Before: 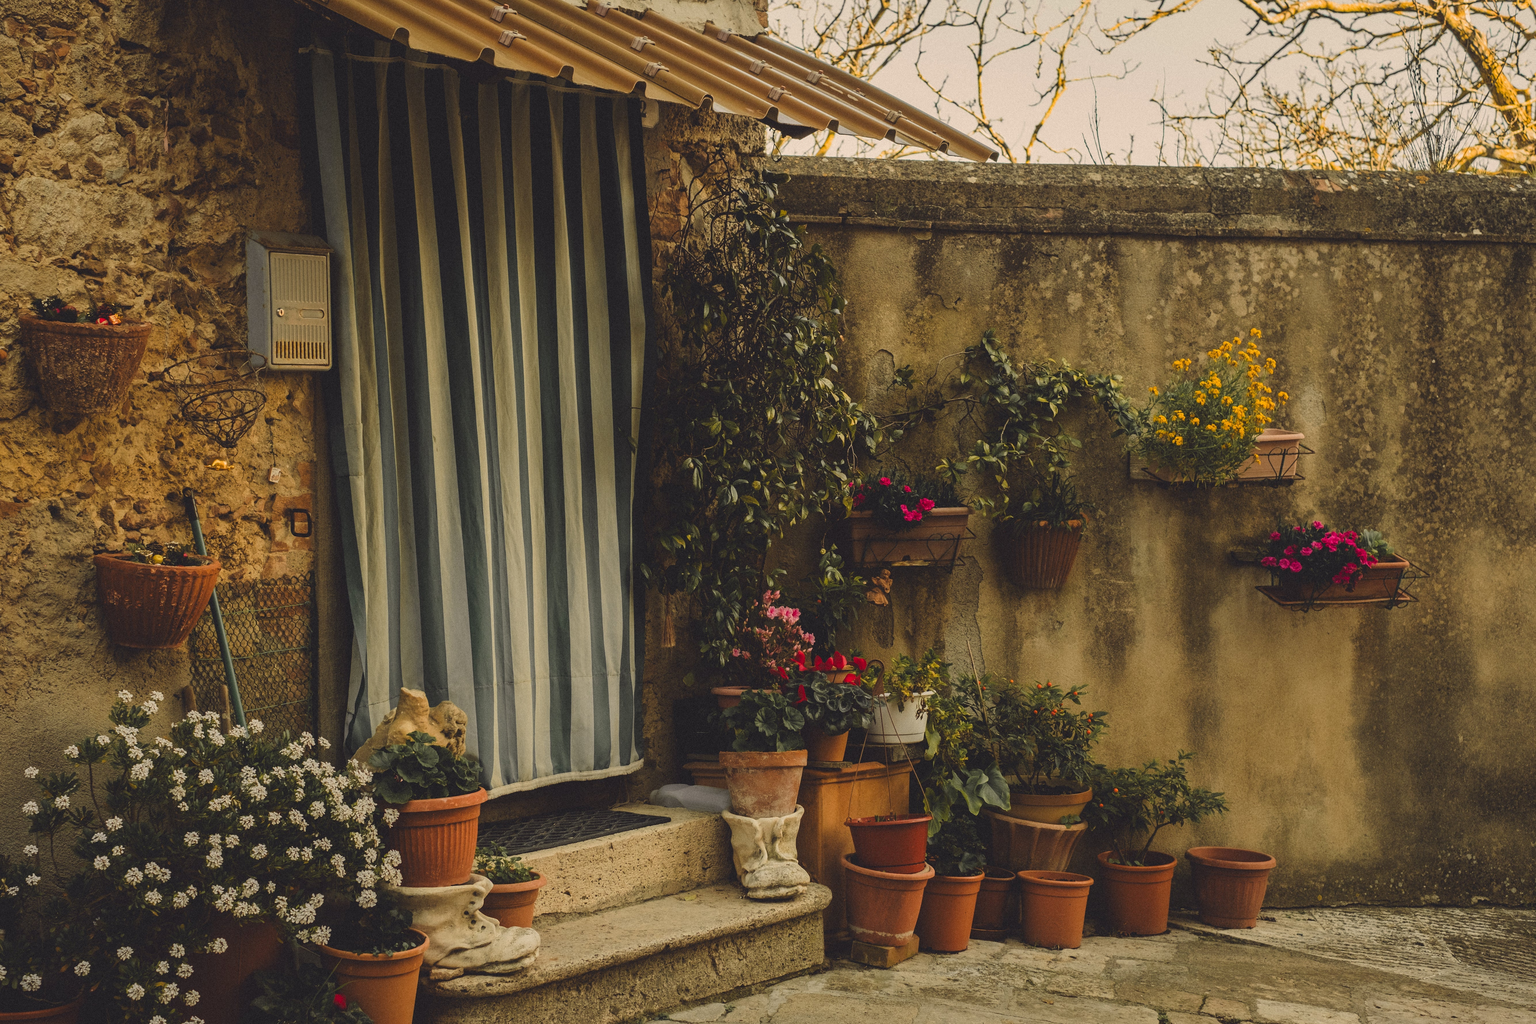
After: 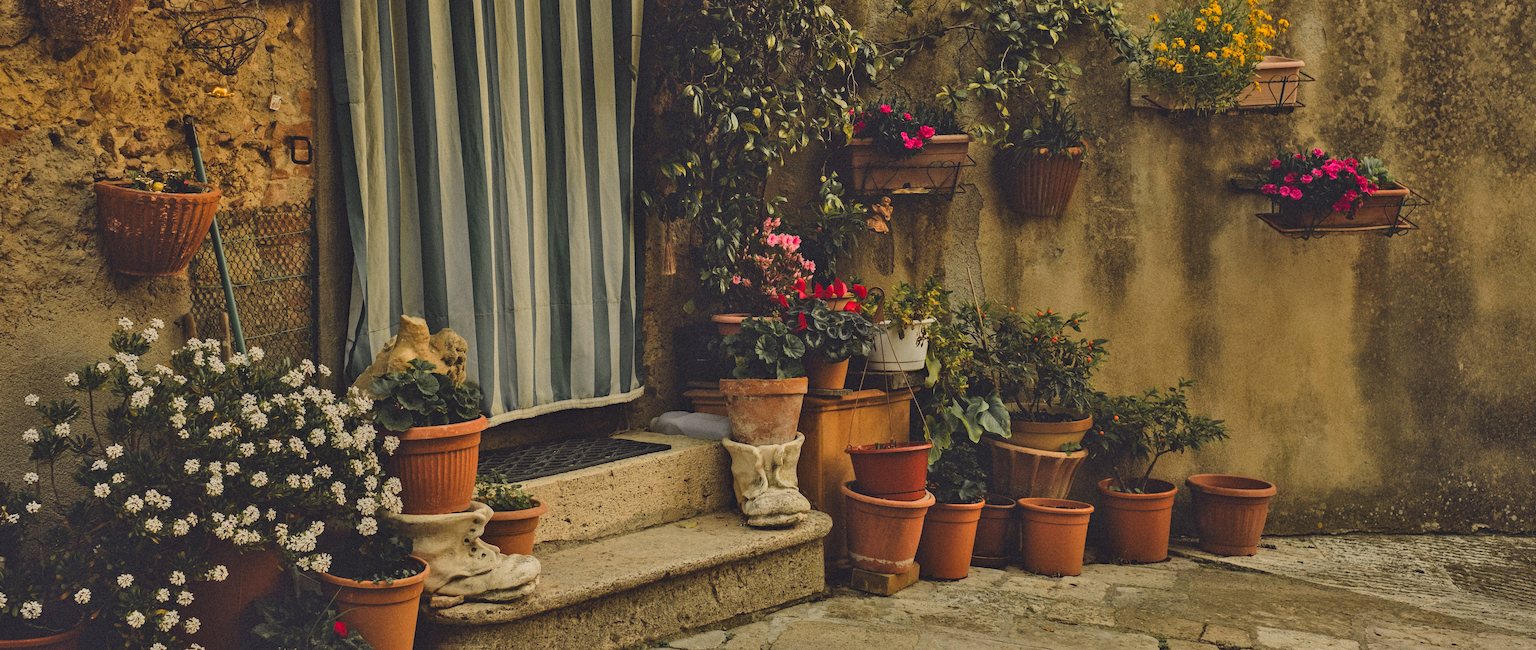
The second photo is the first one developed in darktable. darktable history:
haze removal: compatibility mode true, adaptive false
crop and rotate: top 36.435%
shadows and highlights: soften with gaussian
